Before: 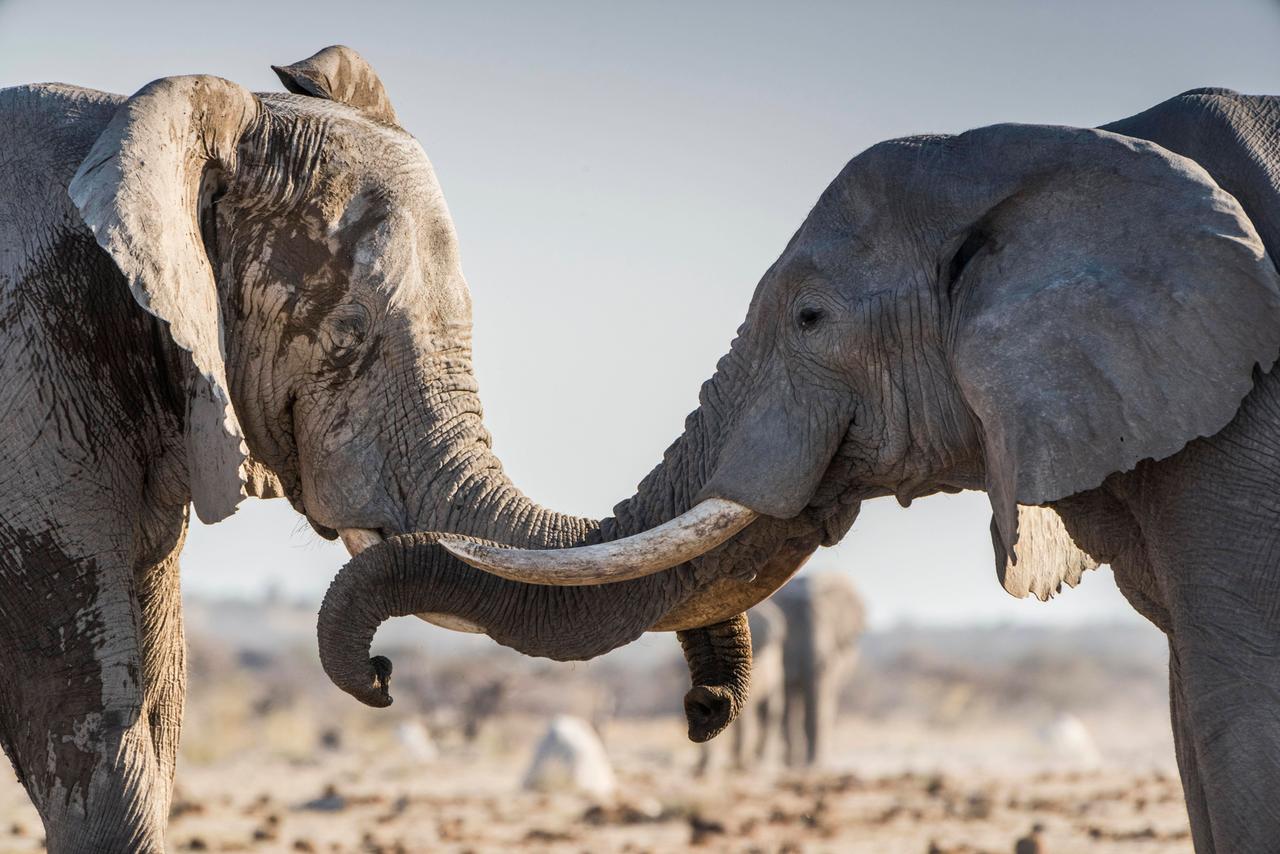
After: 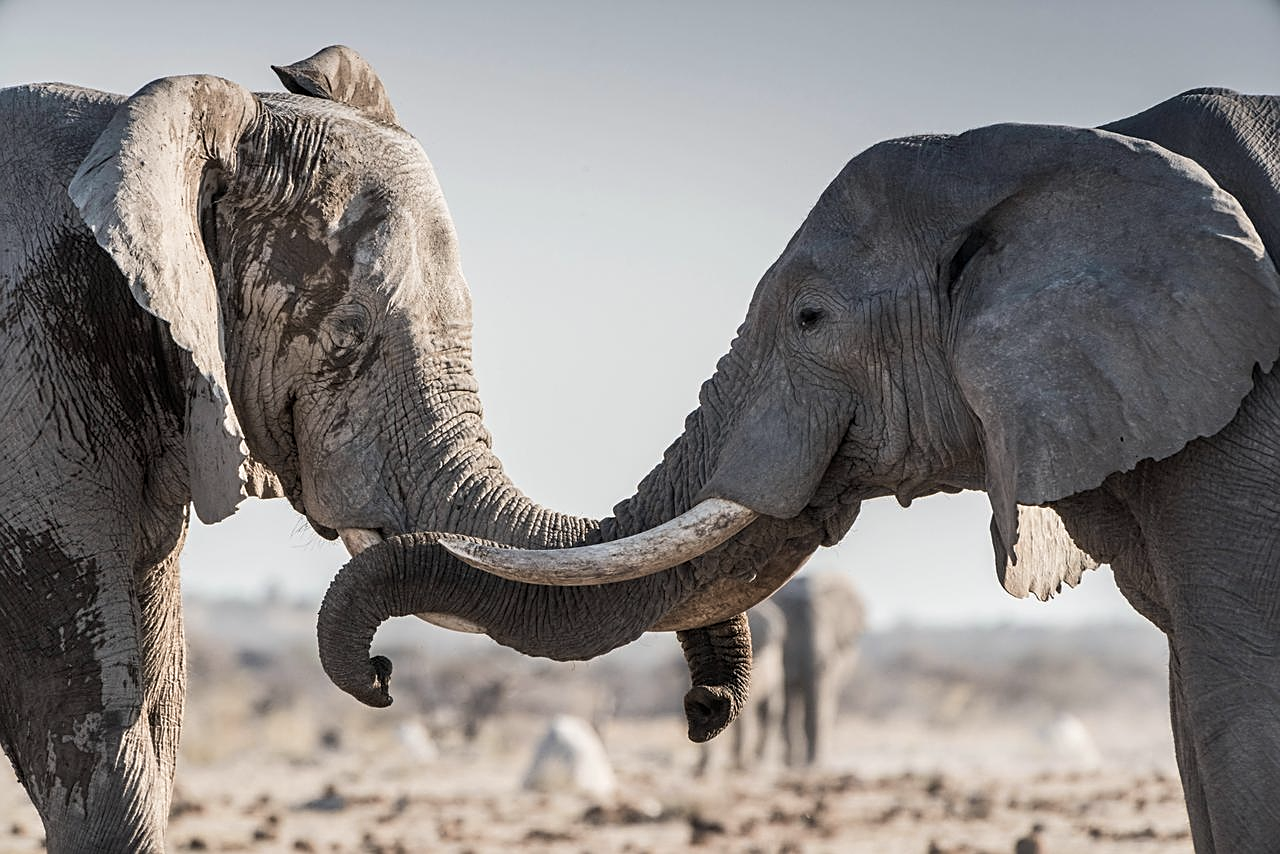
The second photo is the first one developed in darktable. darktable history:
velvia: on, module defaults
sharpen: on, module defaults
color correction: highlights b* 0.06, saturation 0.53
color zones: curves: ch1 [(0, 0.469) (0.072, 0.457) (0.243, 0.494) (0.429, 0.5) (0.571, 0.5) (0.714, 0.5) (0.857, 0.5) (1, 0.469)]; ch2 [(0, 0.499) (0.143, 0.467) (0.242, 0.436) (0.429, 0.493) (0.571, 0.5) (0.714, 0.5) (0.857, 0.5) (1, 0.499)]
